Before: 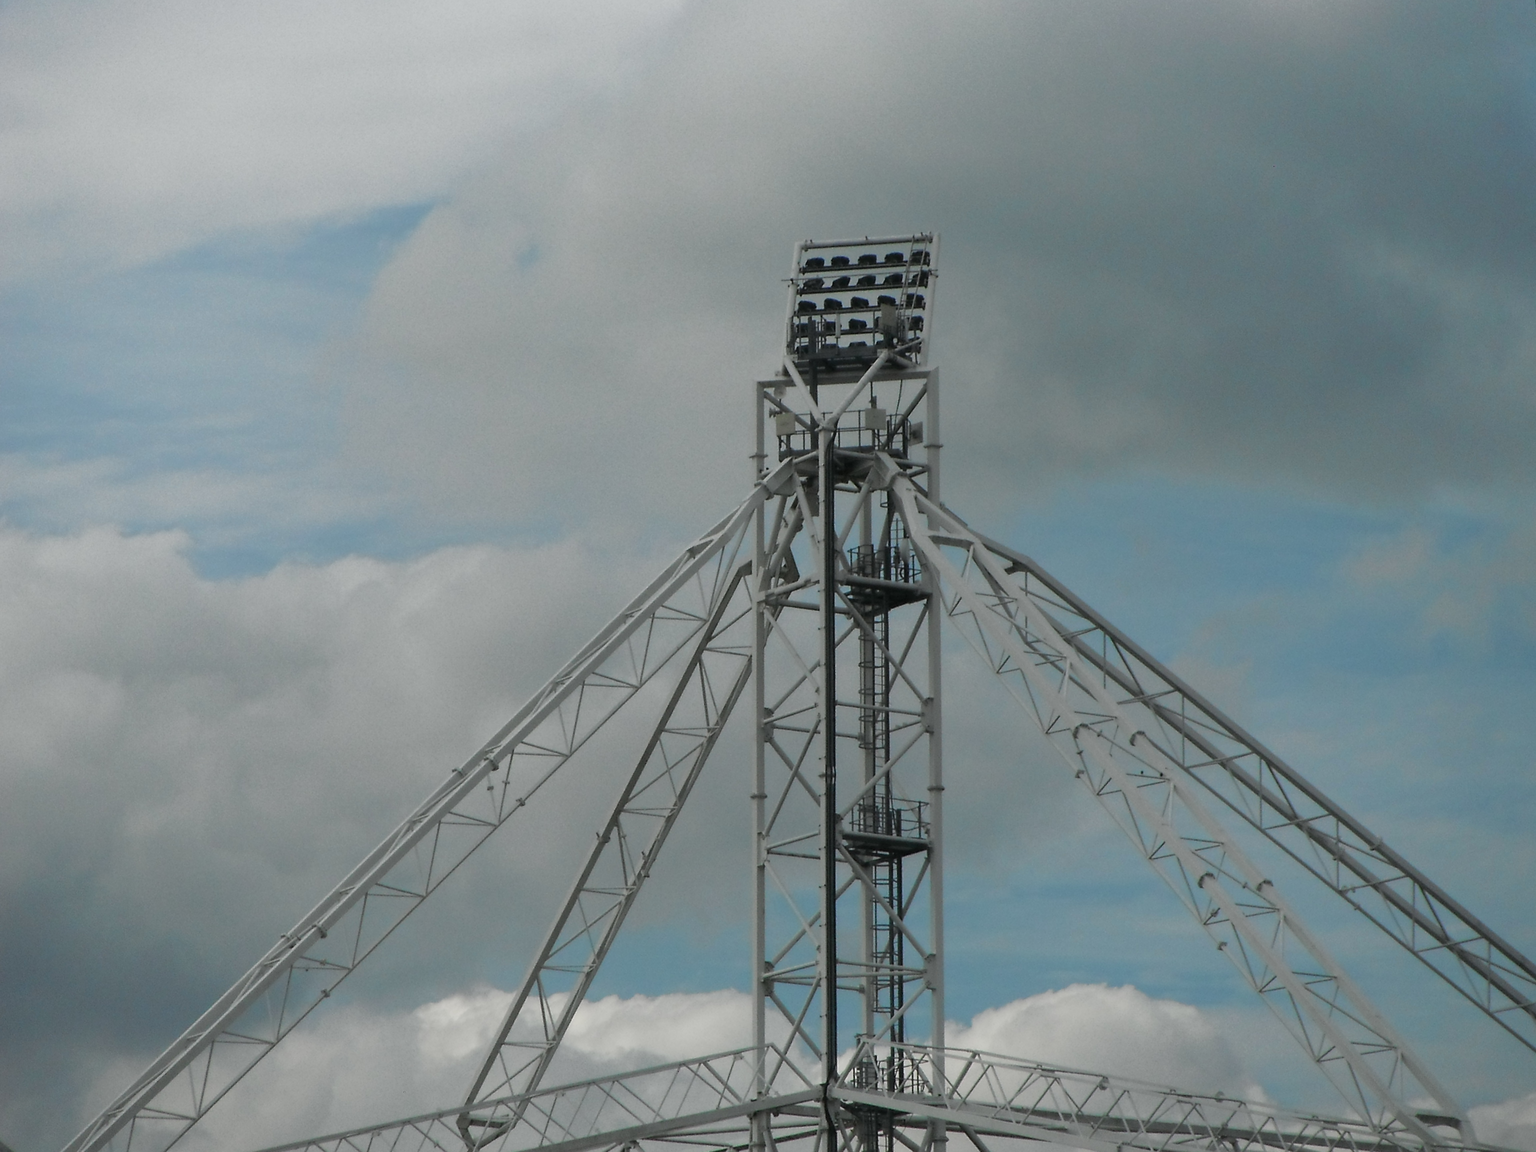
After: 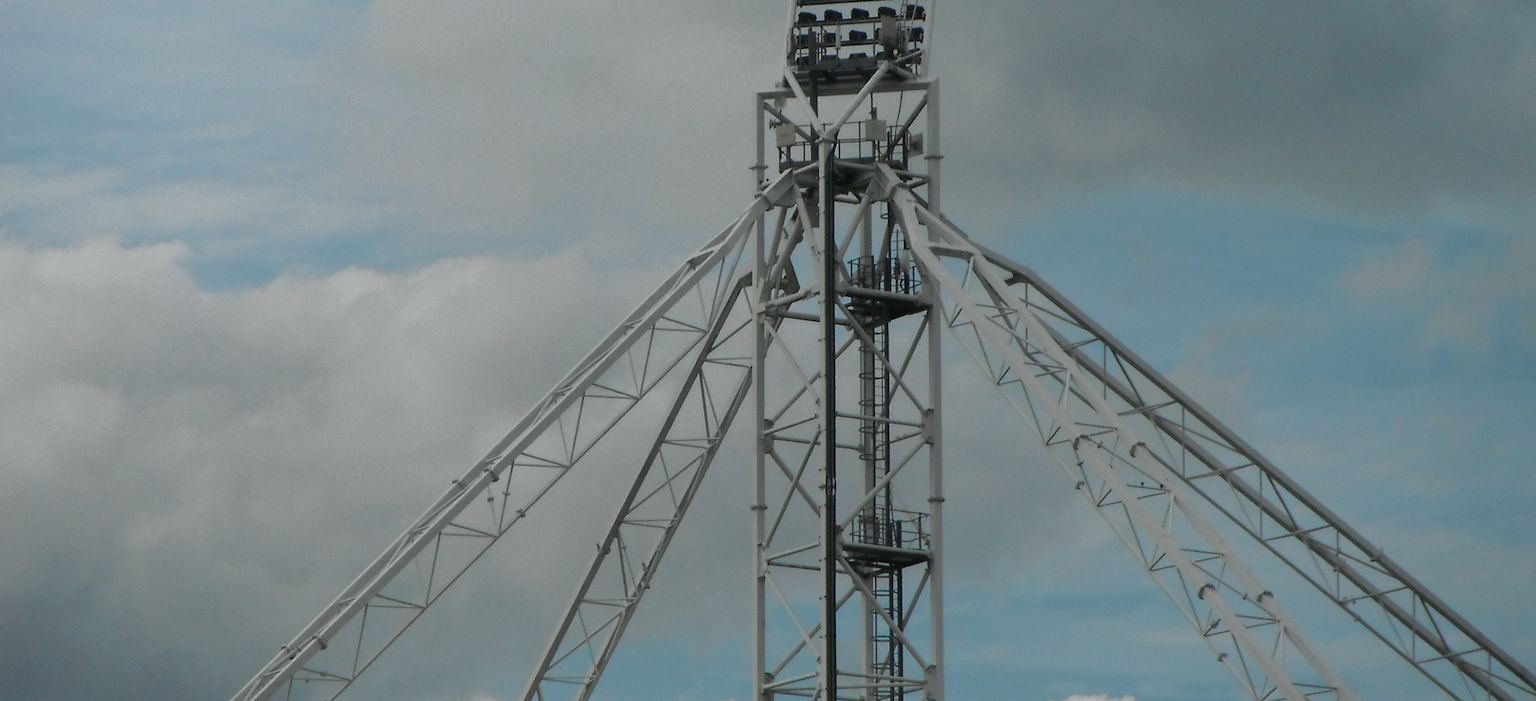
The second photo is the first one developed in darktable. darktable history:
crop and rotate: top 25.098%, bottom 13.971%
